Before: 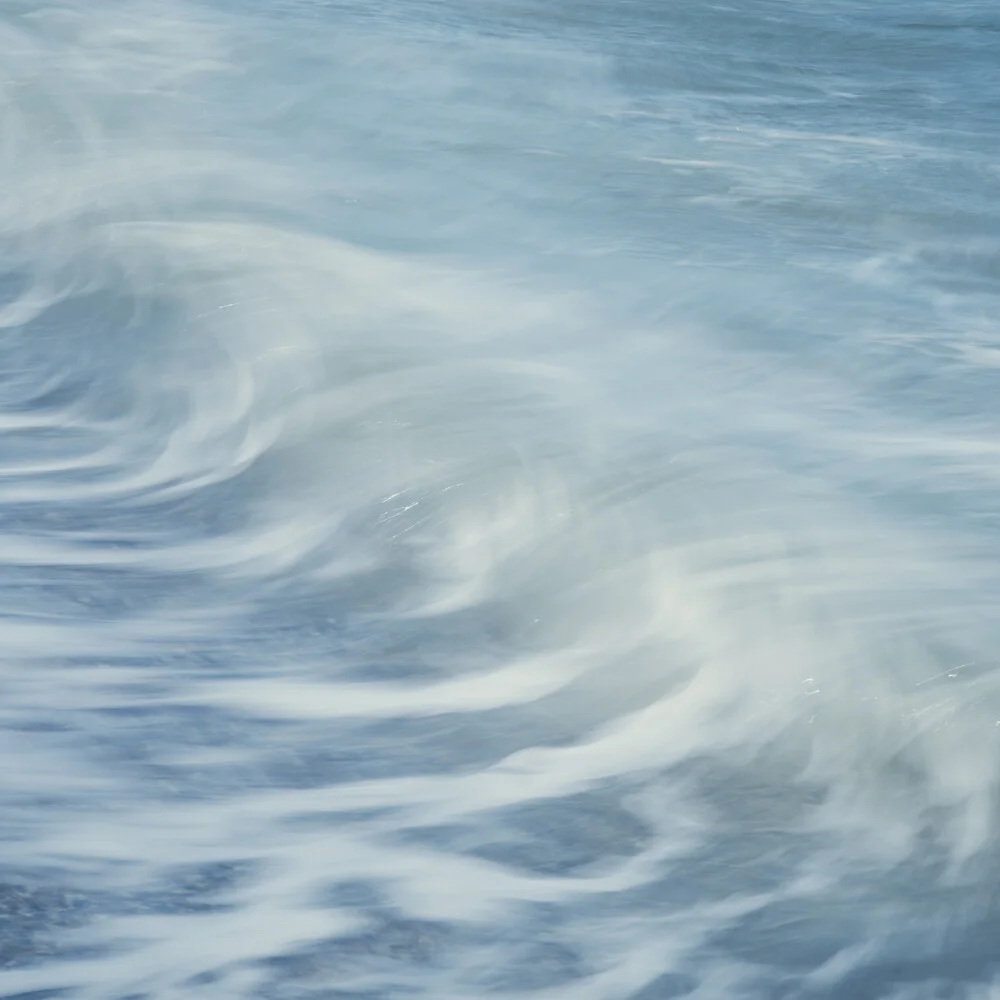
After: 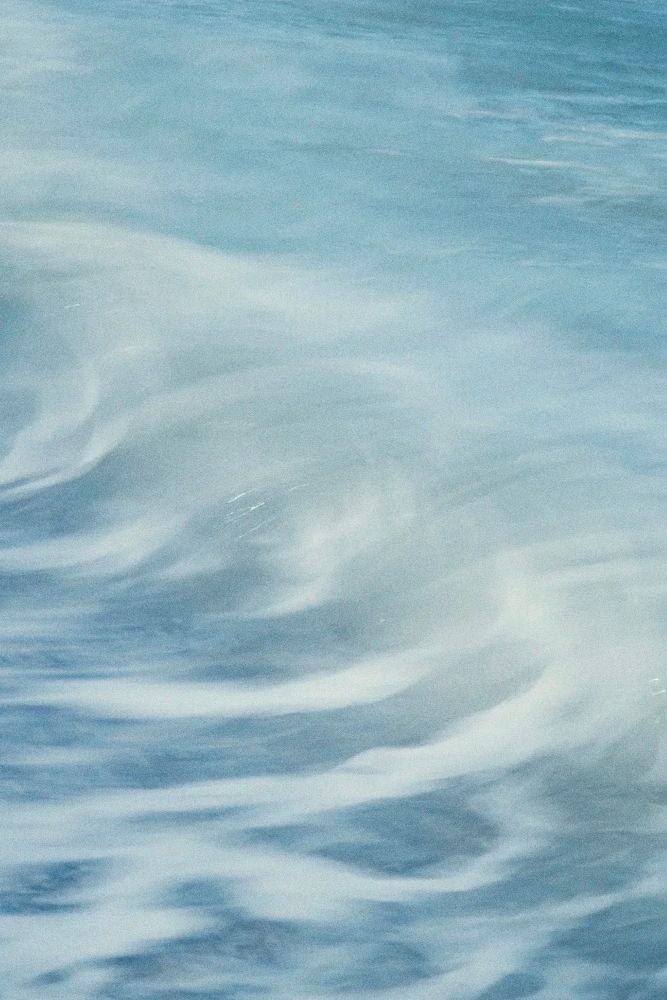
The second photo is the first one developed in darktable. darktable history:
crop and rotate: left 15.446%, right 17.836%
grain: coarseness 0.09 ISO
